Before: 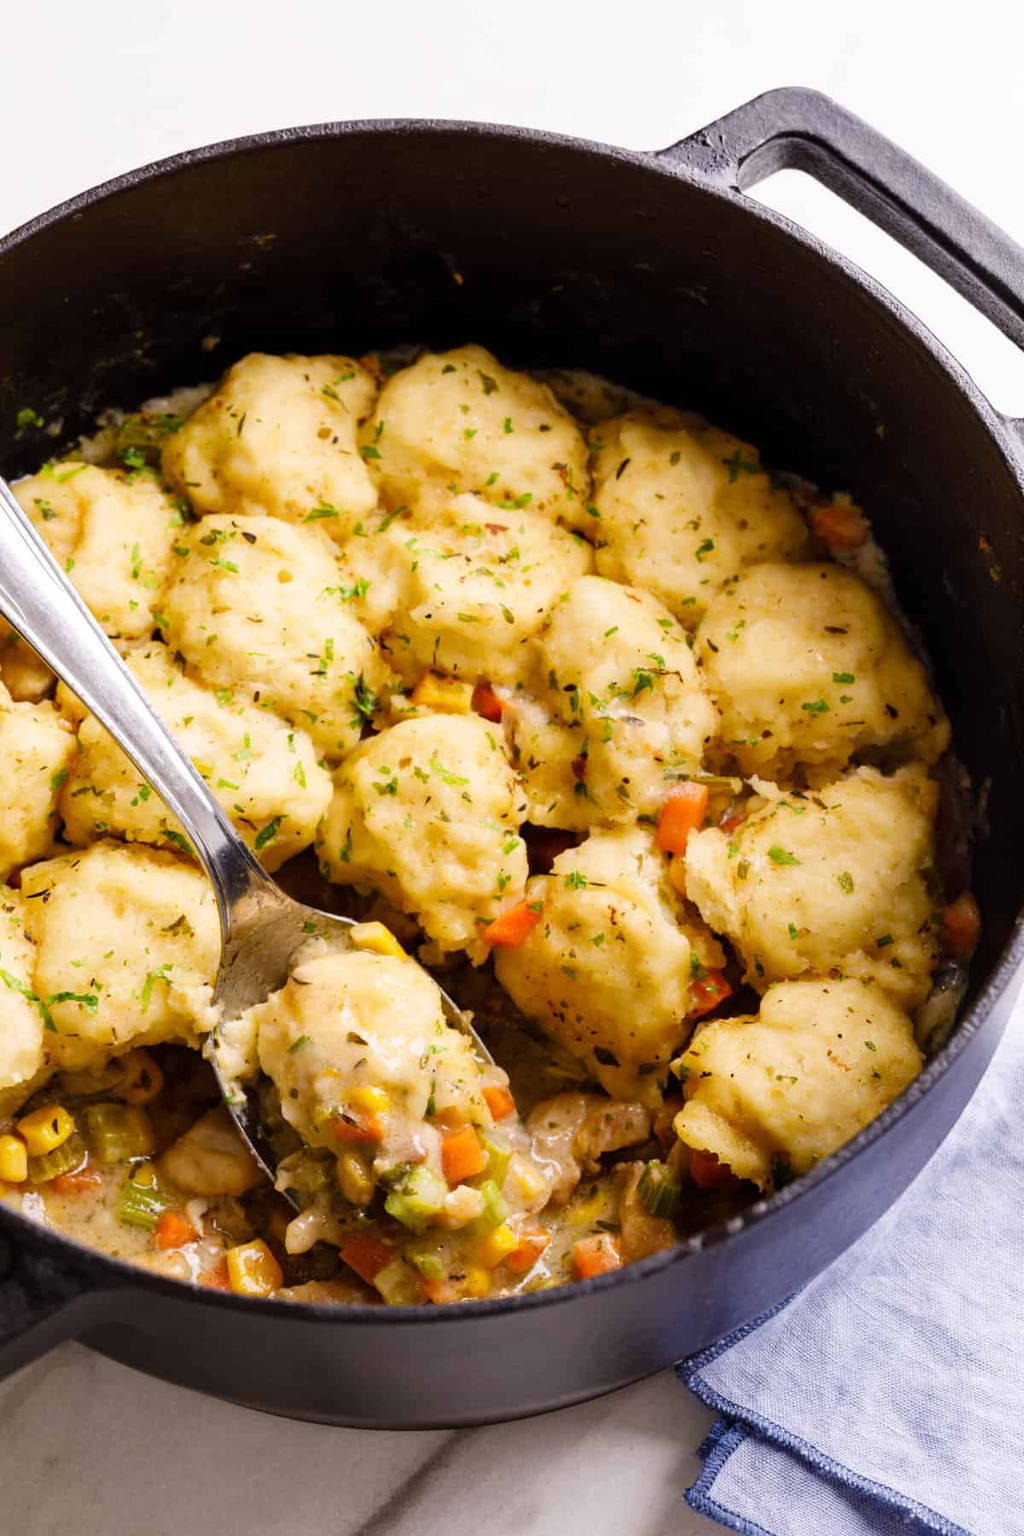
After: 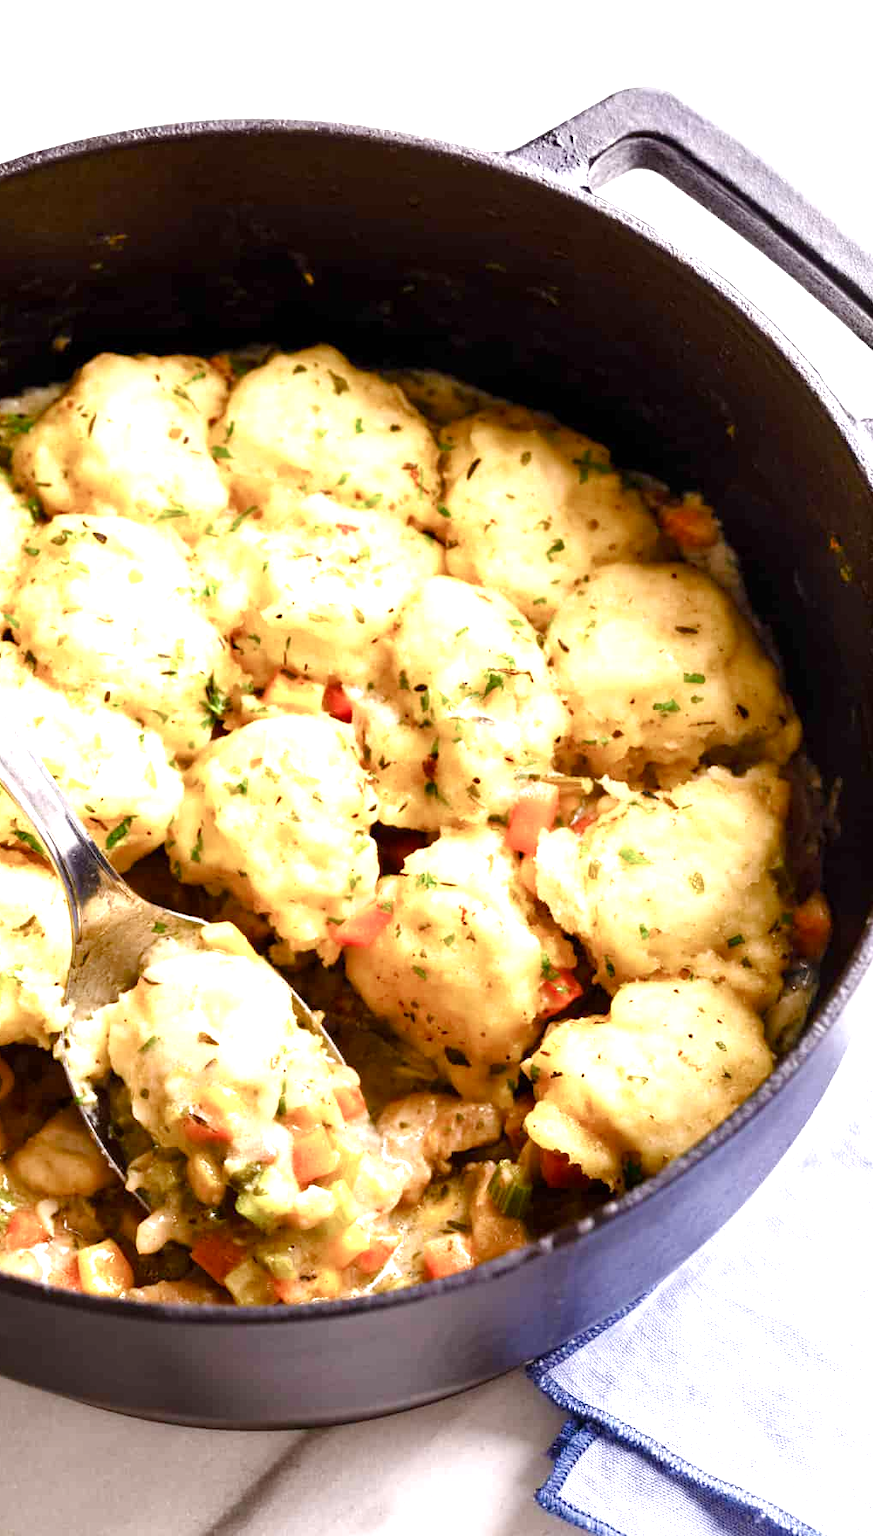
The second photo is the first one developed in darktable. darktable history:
exposure: black level correction 0, exposure 0.934 EV, compensate highlight preservation false
color correction: highlights b* -0.029, saturation 1.09
crop and rotate: left 14.601%
color balance rgb: global offset › hue 168.63°, perceptual saturation grading › global saturation 0.549%, perceptual saturation grading › highlights -30.969%, perceptual saturation grading › mid-tones 5.382%, perceptual saturation grading › shadows 18.151%, global vibrance 11.334%, contrast 4.89%
